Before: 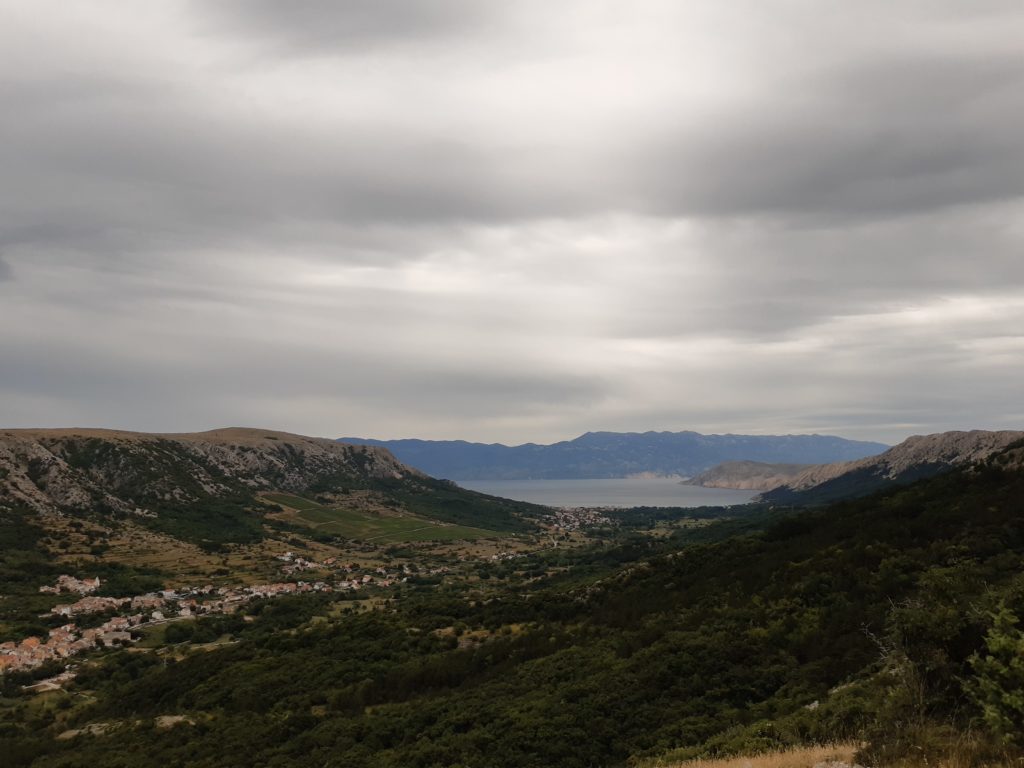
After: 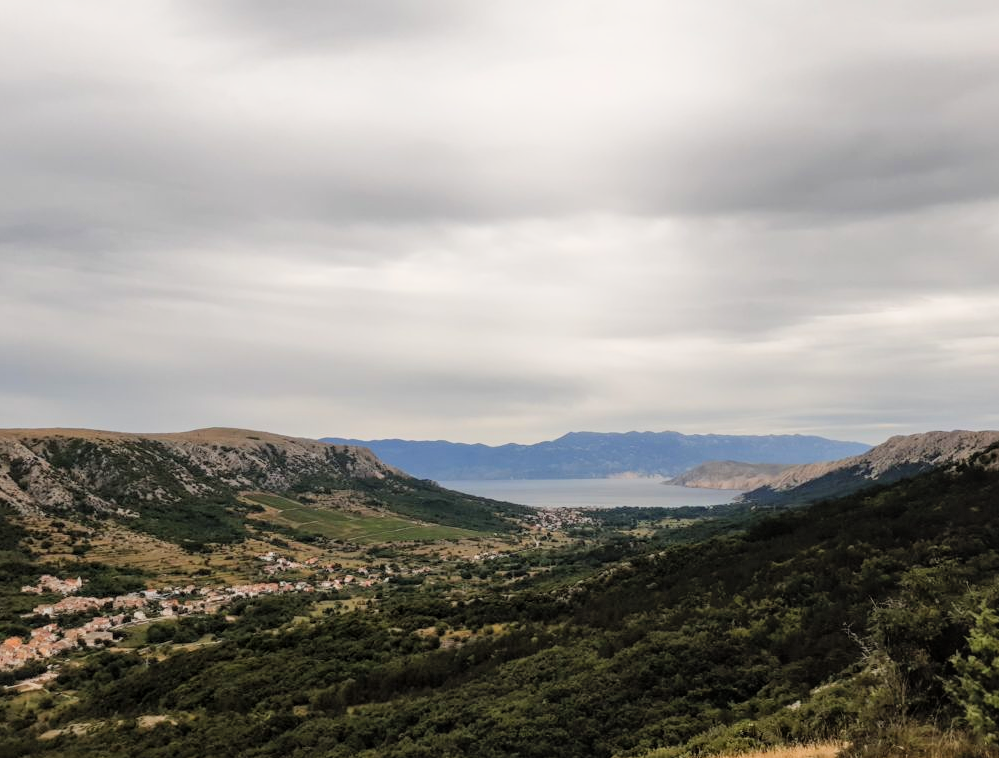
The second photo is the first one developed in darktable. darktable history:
contrast brightness saturation: brightness 0.09, saturation 0.19
exposure: exposure 0.657 EV, compensate highlight preservation false
white balance: emerald 1
crop and rotate: left 1.774%, right 0.633%, bottom 1.28%
local contrast: detail 130%
filmic rgb: white relative exposure 3.9 EV, hardness 4.26
